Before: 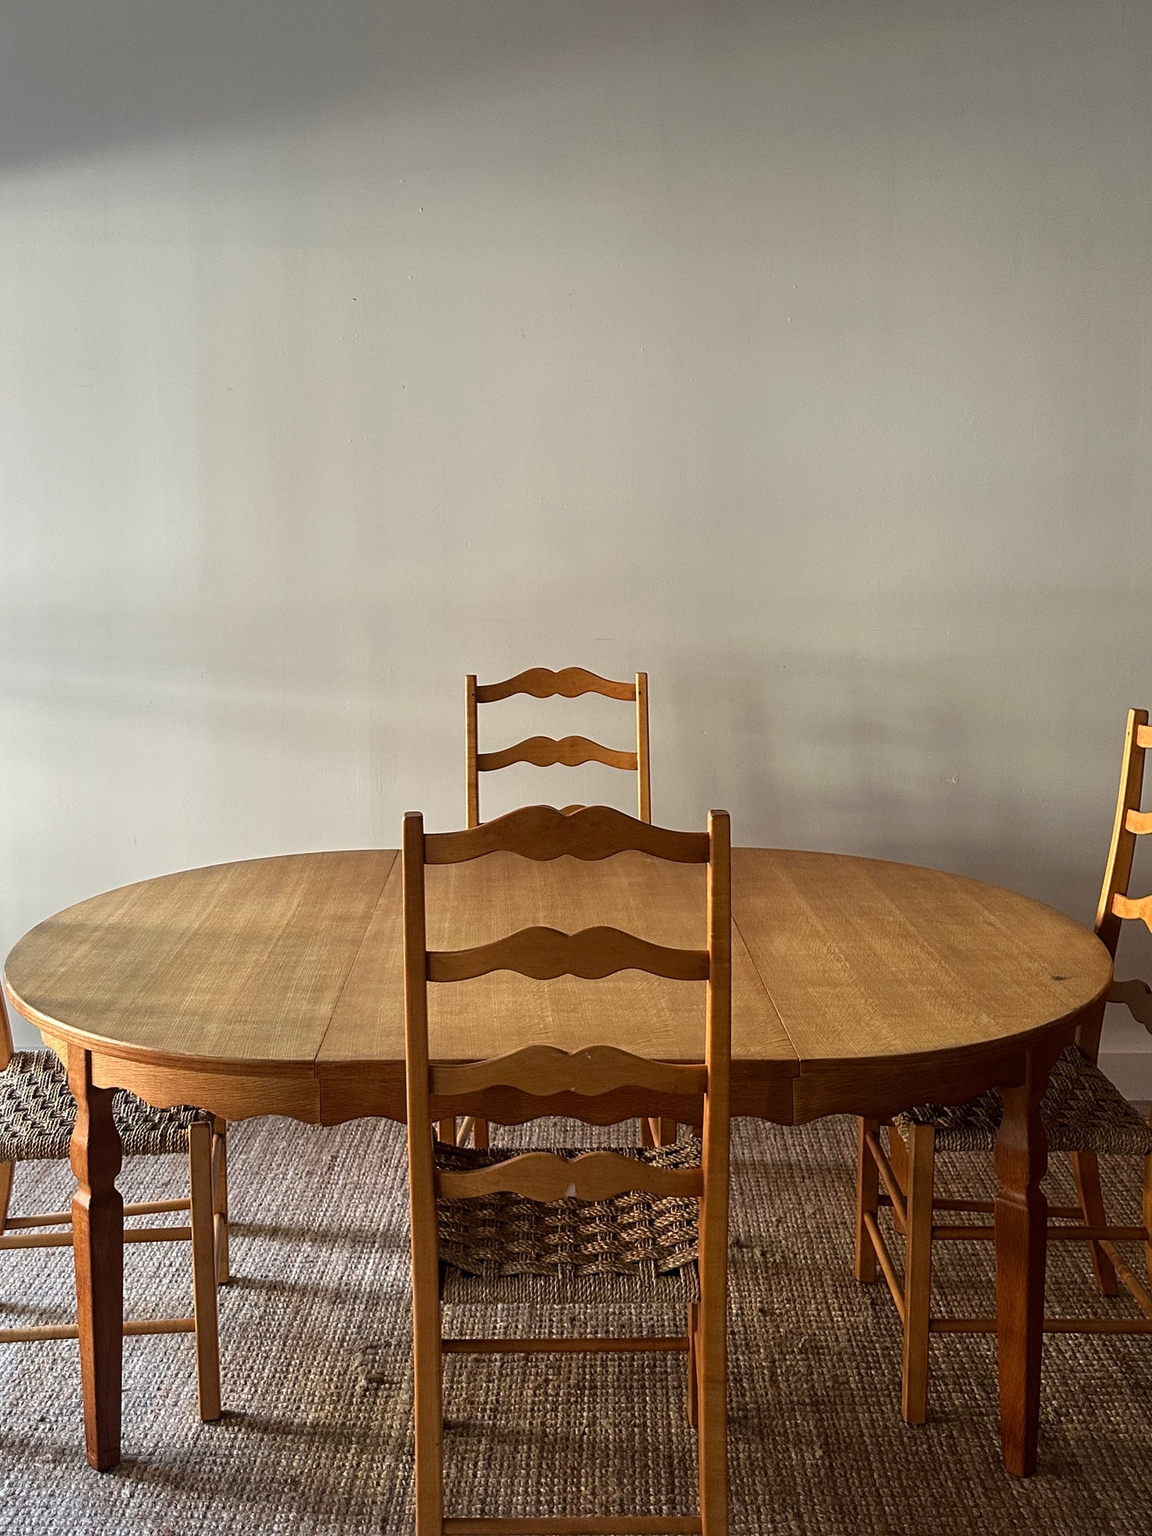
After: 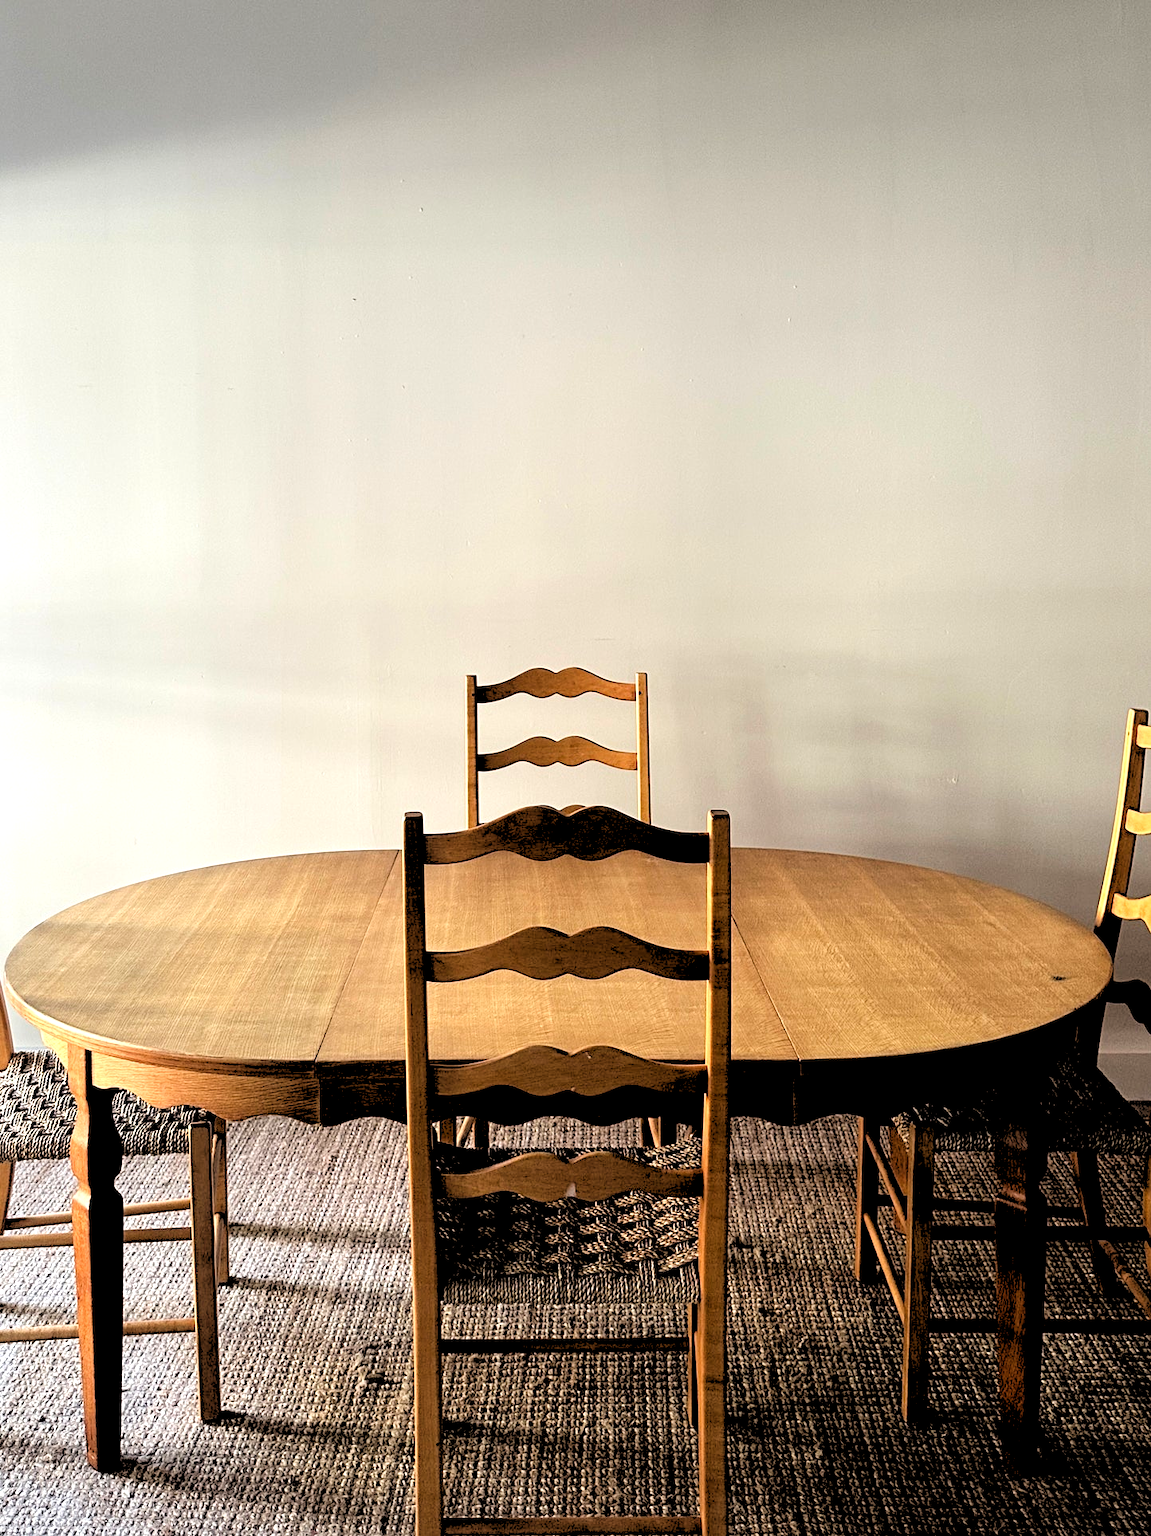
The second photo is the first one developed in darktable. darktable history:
rgb levels: levels [[0.027, 0.429, 0.996], [0, 0.5, 1], [0, 0.5, 1]]
tone equalizer: -8 EV -0.75 EV, -7 EV -0.7 EV, -6 EV -0.6 EV, -5 EV -0.4 EV, -3 EV 0.4 EV, -2 EV 0.6 EV, -1 EV 0.7 EV, +0 EV 0.75 EV, edges refinement/feathering 500, mask exposure compensation -1.57 EV, preserve details no
